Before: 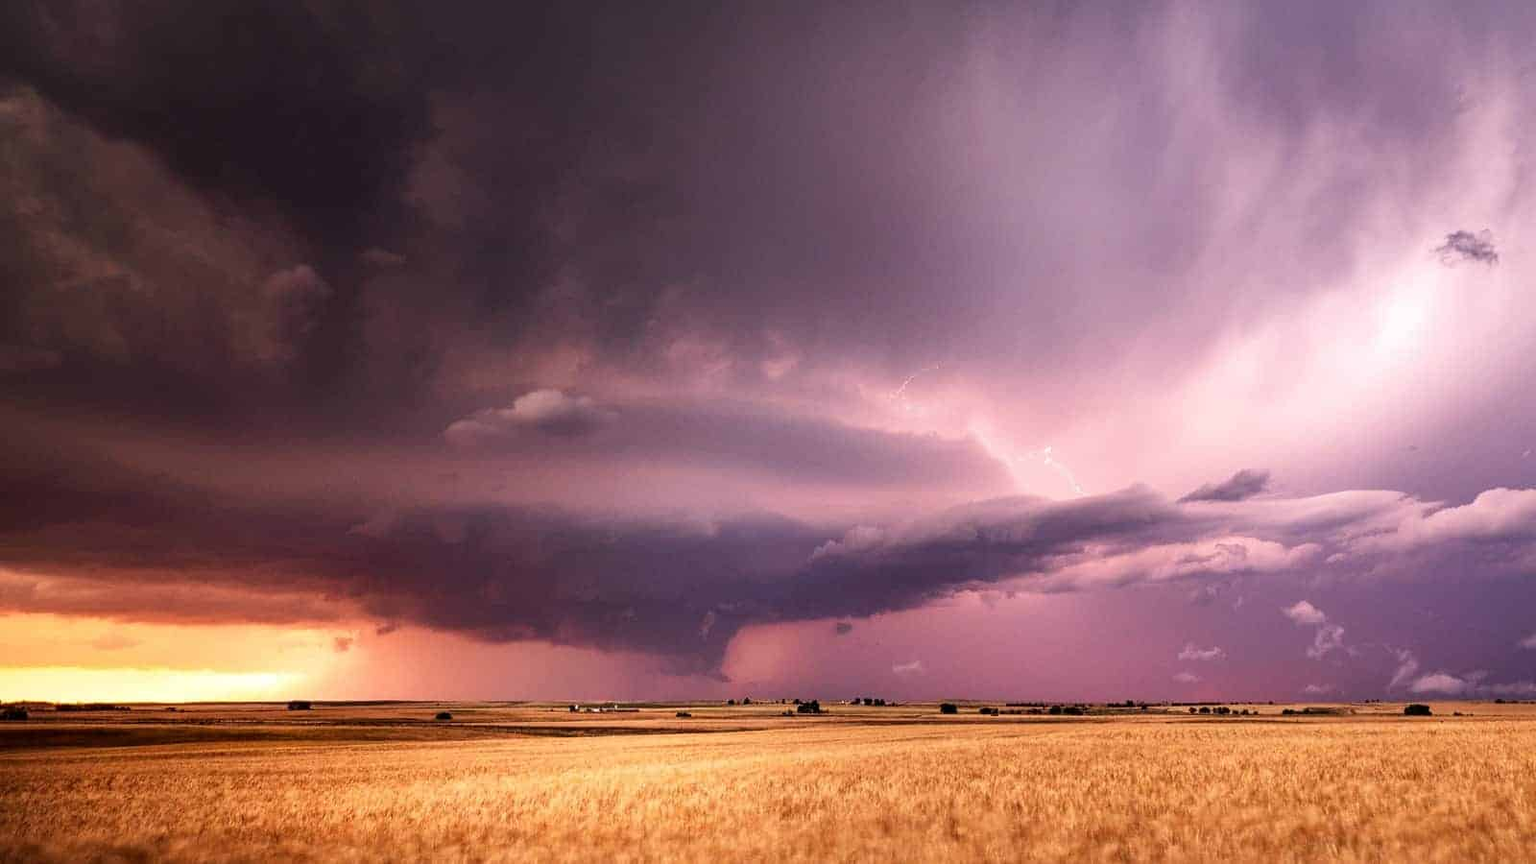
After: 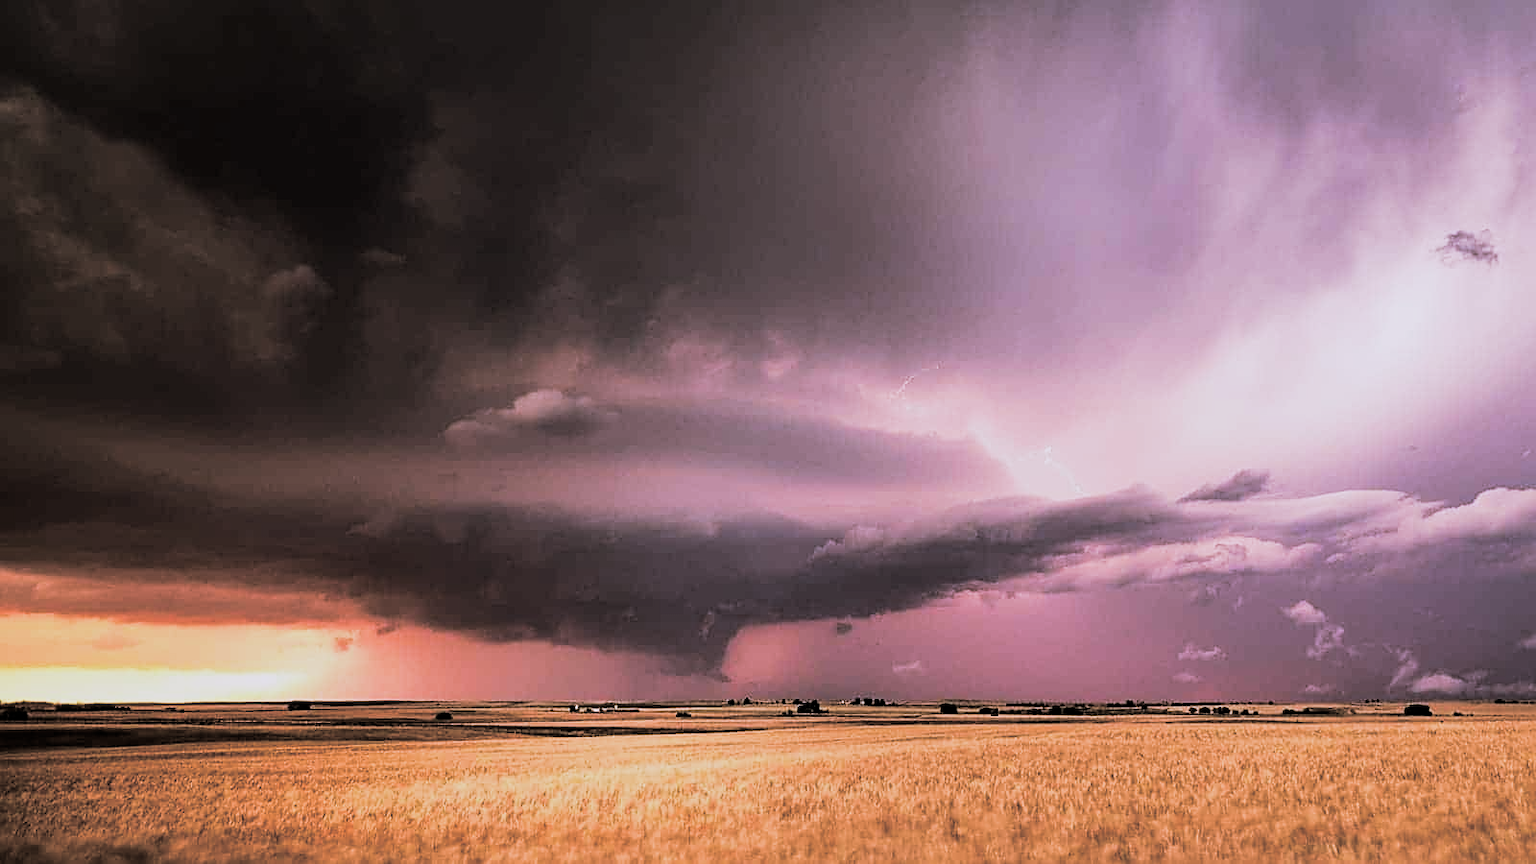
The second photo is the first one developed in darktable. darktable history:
sharpen: on, module defaults
color correction: highlights a* -0.137, highlights b* -5.91, shadows a* -0.137, shadows b* -0.137
split-toning: shadows › hue 46.8°, shadows › saturation 0.17, highlights › hue 316.8°, highlights › saturation 0.27, balance -51.82
sigmoid: contrast 1.54, target black 0
